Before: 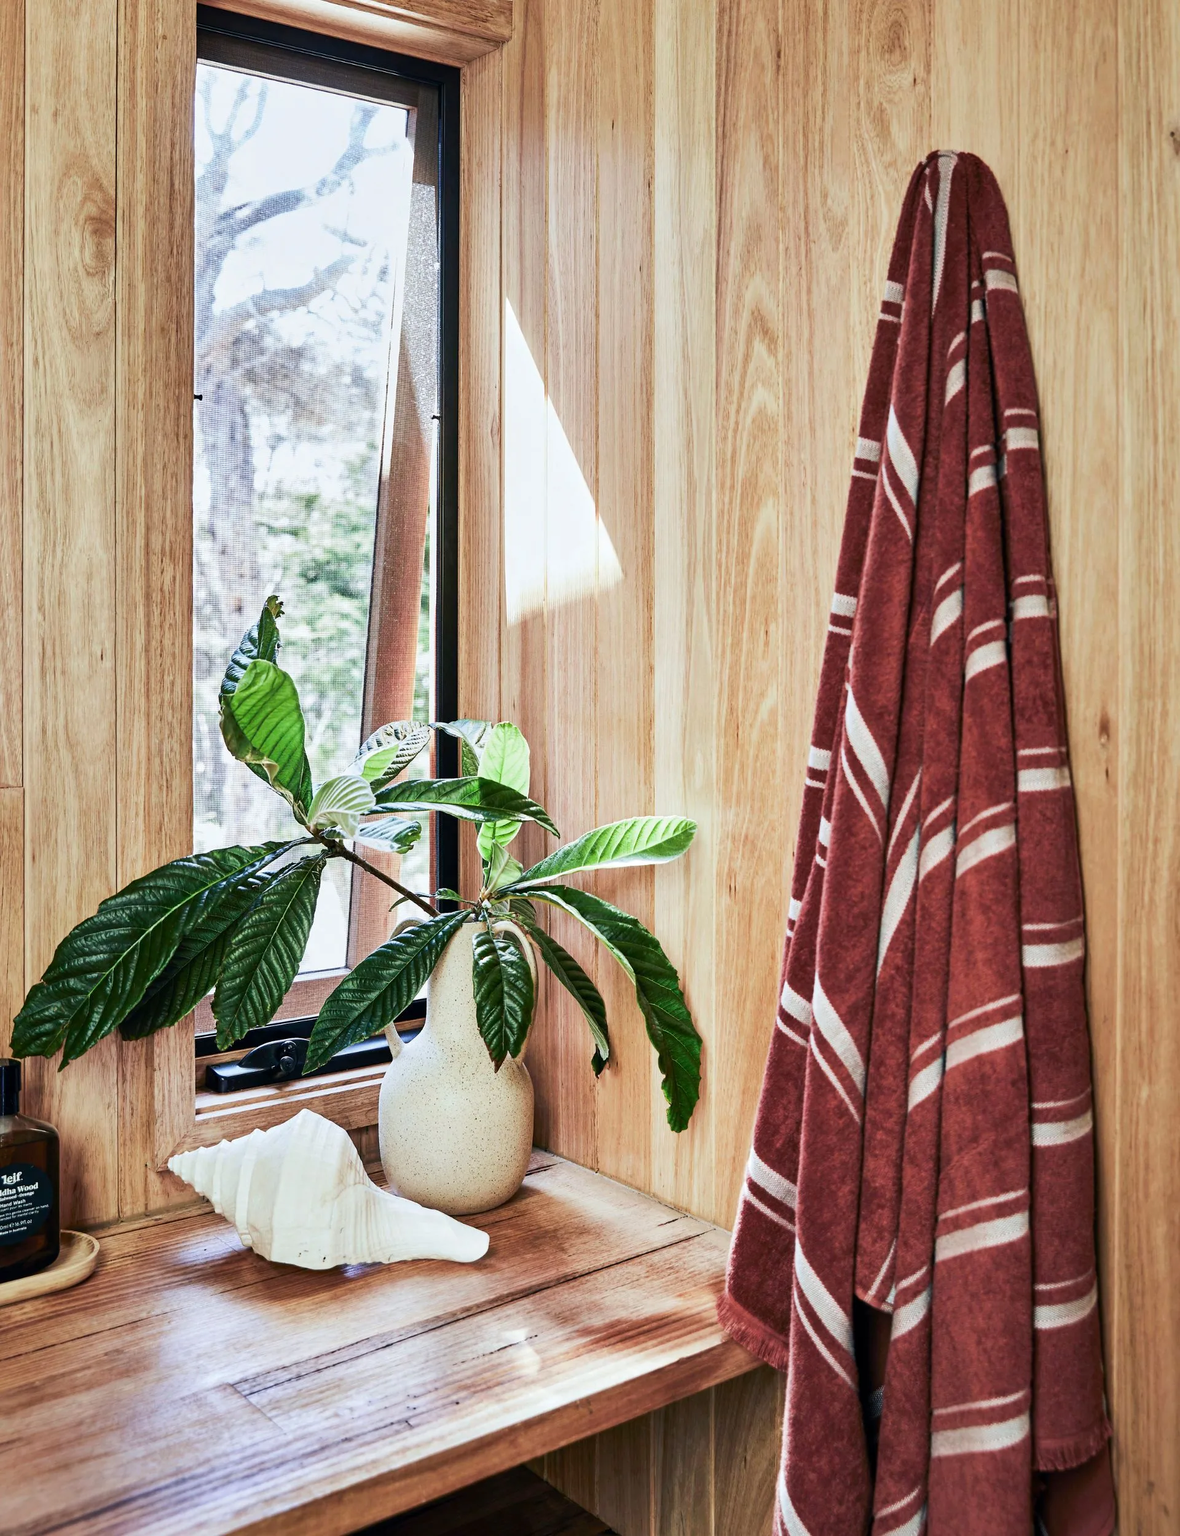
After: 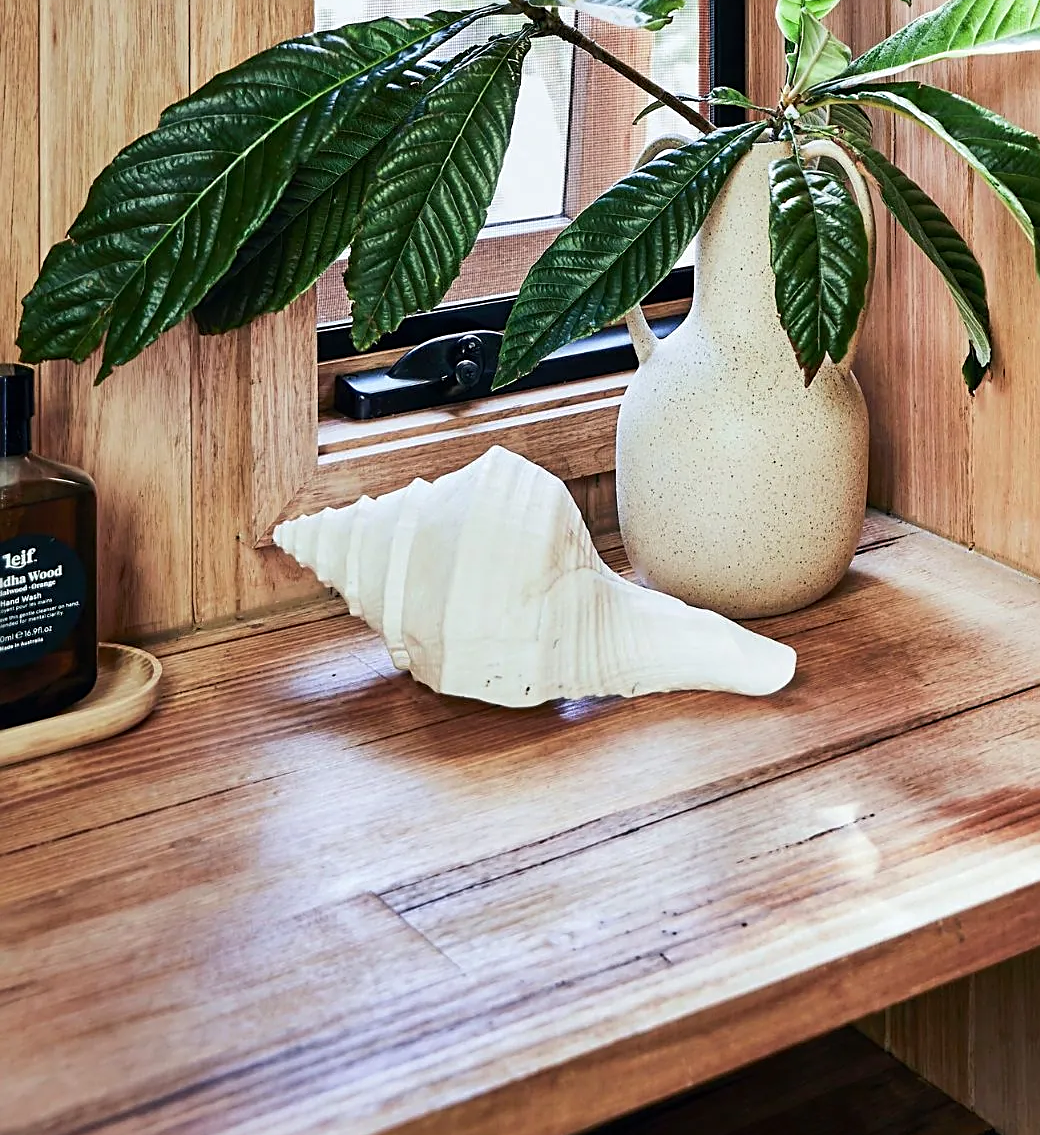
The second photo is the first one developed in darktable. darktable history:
crop and rotate: top 54.423%, right 45.796%, bottom 0.156%
sharpen: on, module defaults
